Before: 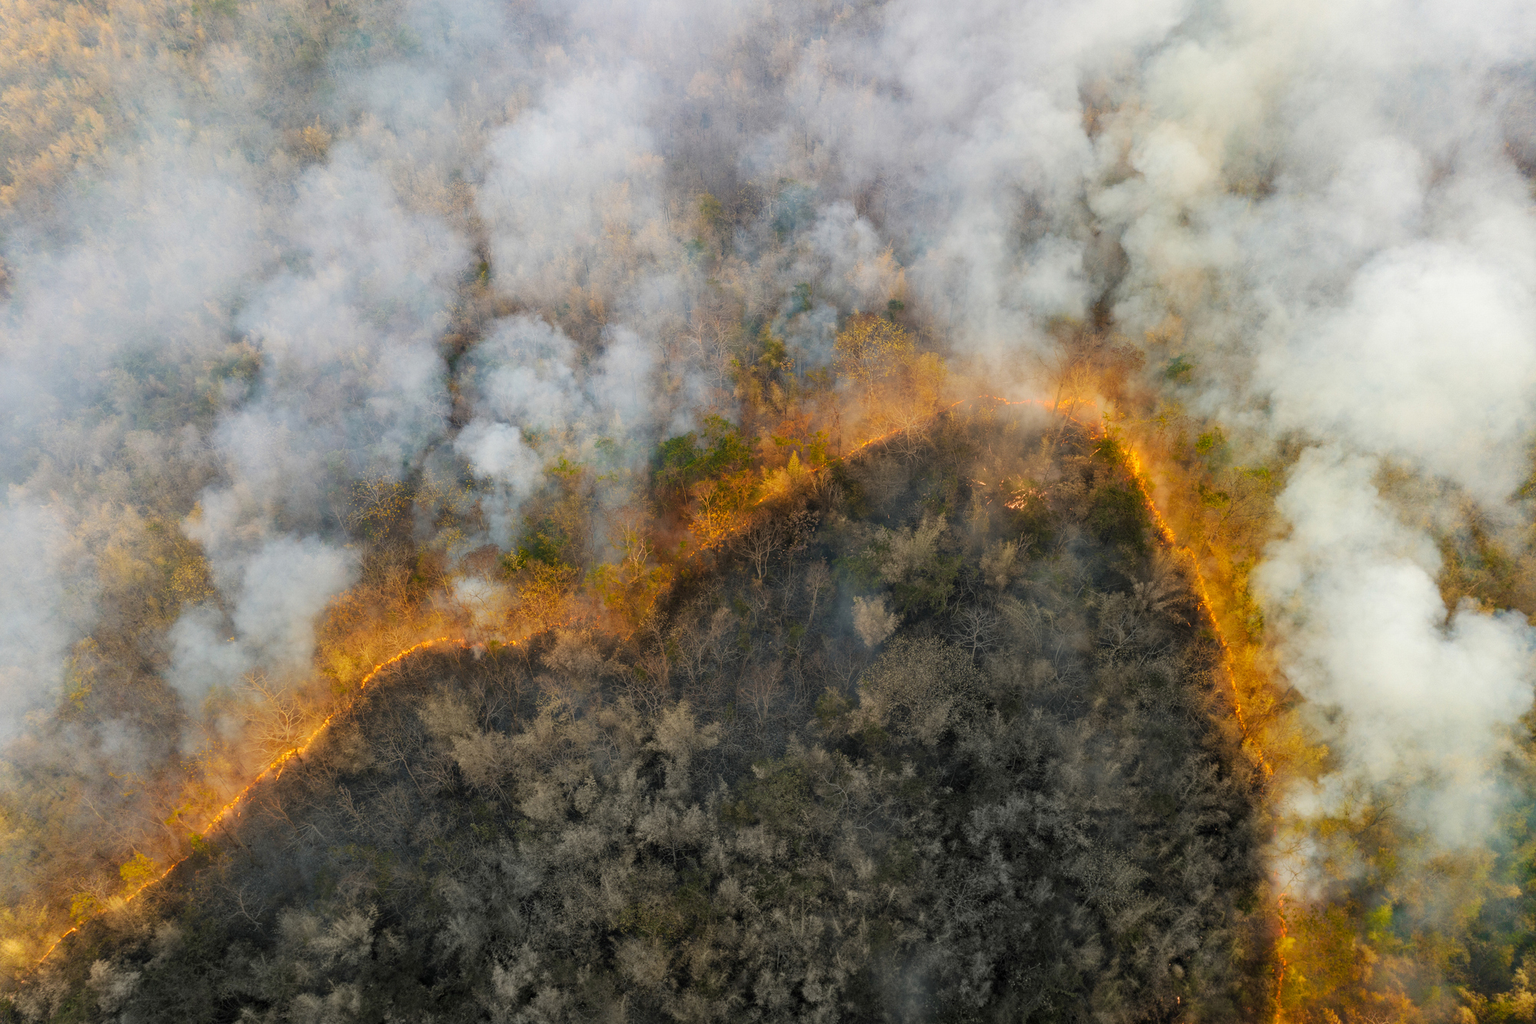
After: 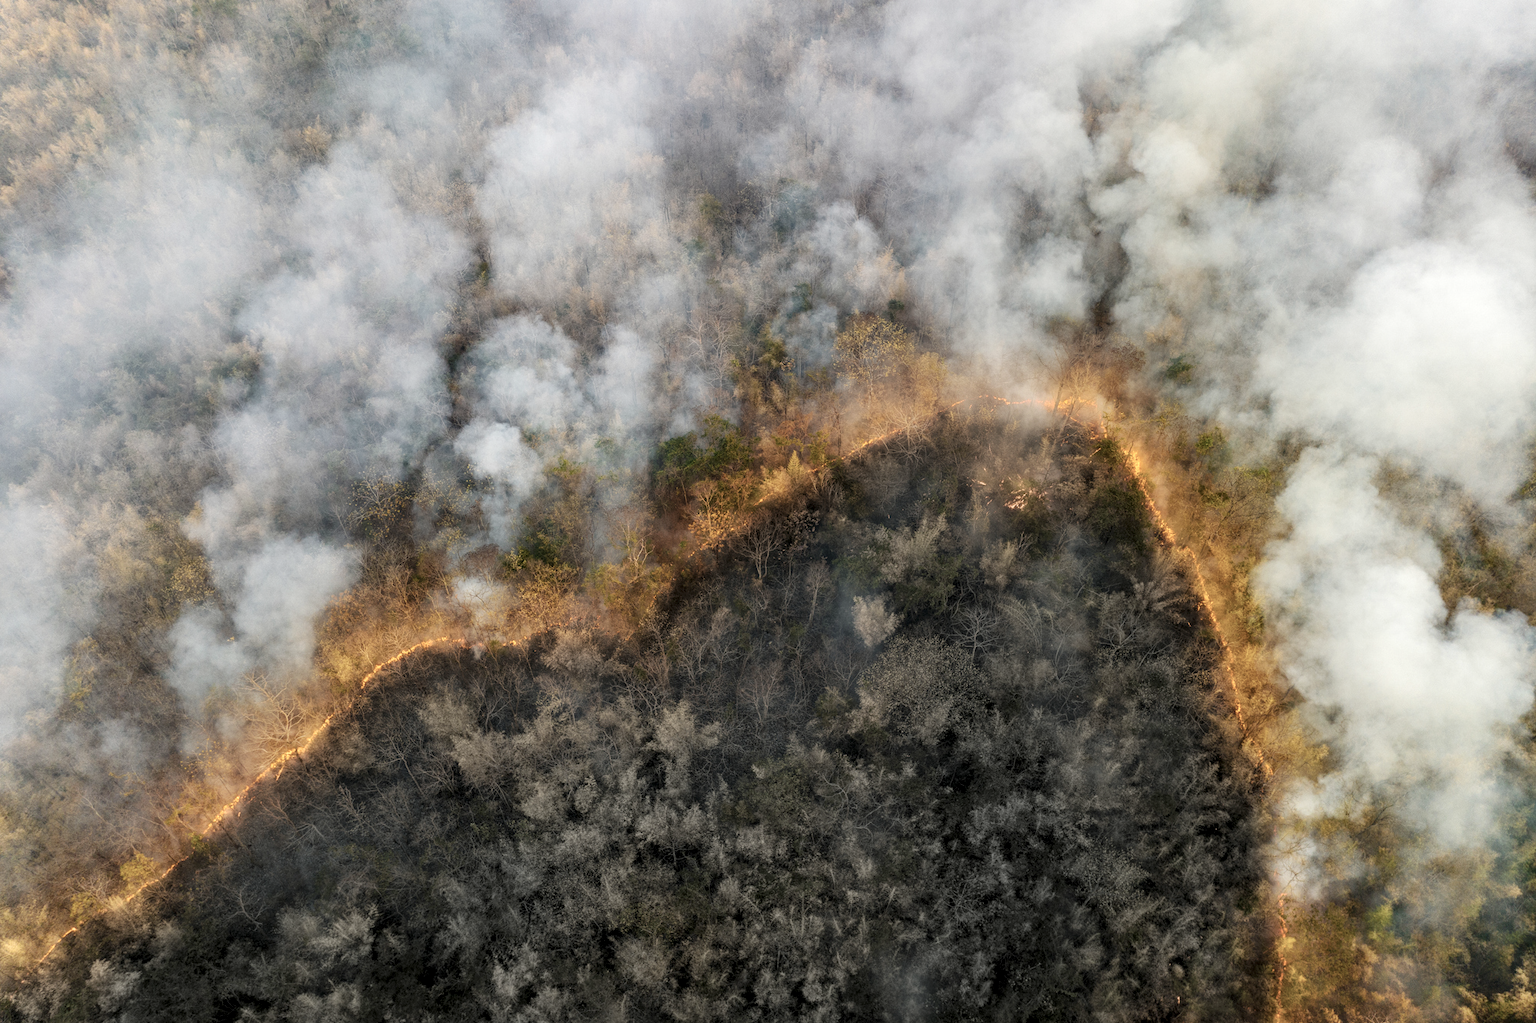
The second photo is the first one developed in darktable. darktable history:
local contrast: detail 130%
contrast brightness saturation: contrast 0.1, saturation -0.36
